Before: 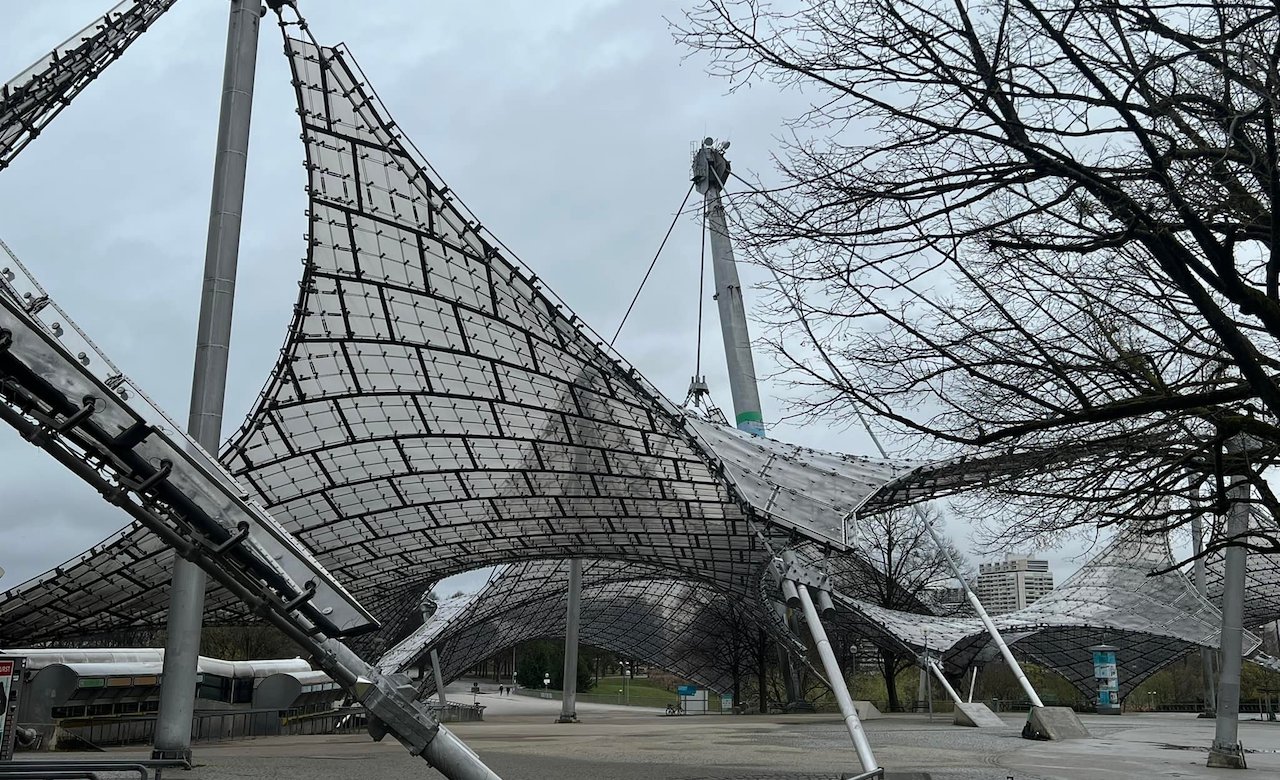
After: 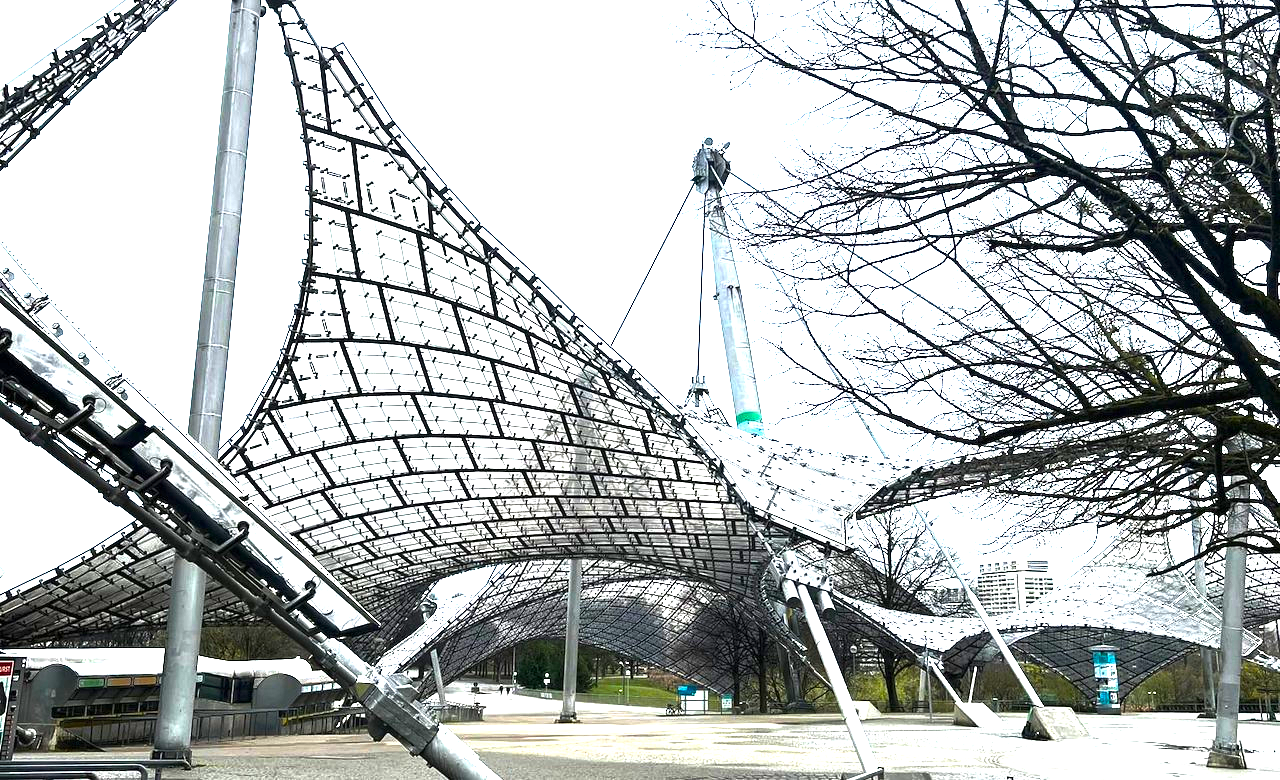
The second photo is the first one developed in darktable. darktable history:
color balance rgb: perceptual saturation grading › global saturation 25%, perceptual brilliance grading › global brilliance 35%, perceptual brilliance grading › highlights 50%, perceptual brilliance grading › mid-tones 60%, perceptual brilliance grading › shadows 35%, global vibrance 20%
